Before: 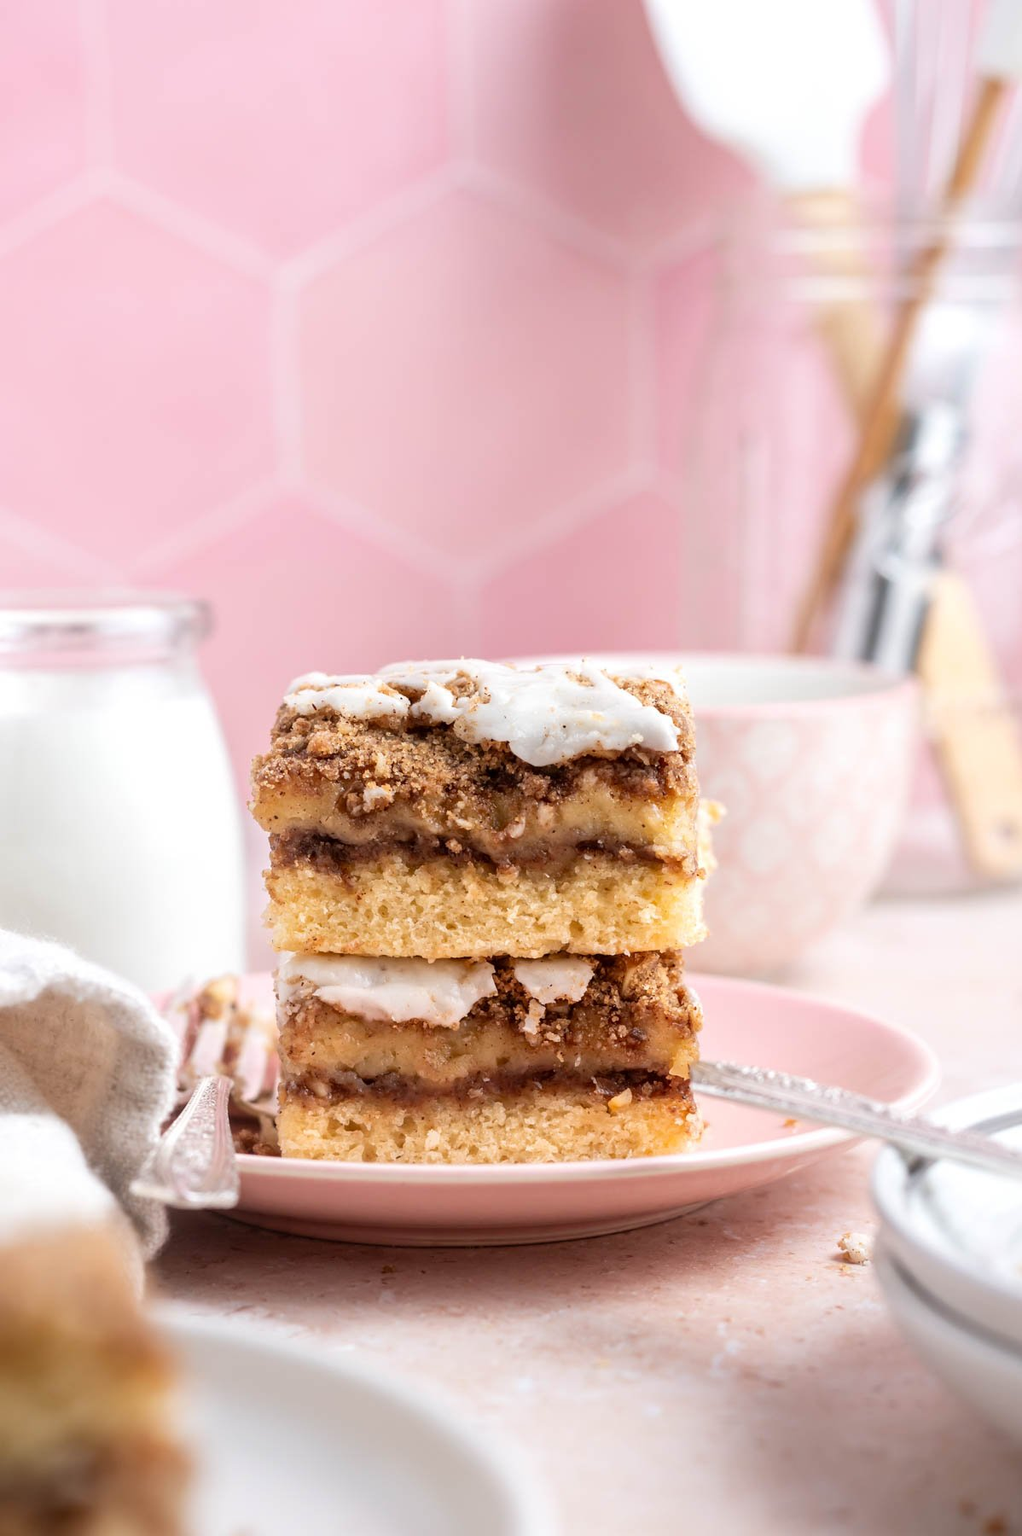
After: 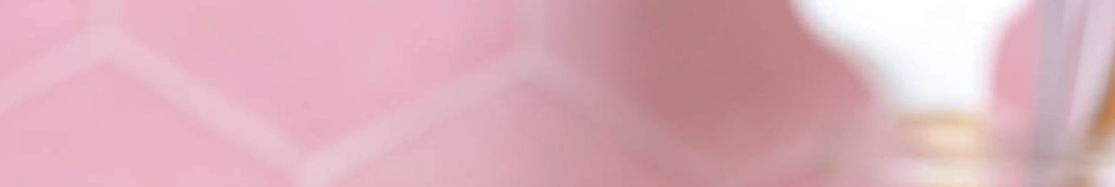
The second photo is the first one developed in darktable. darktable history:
rotate and perspective: rotation 4.1°, automatic cropping off
color balance: on, module defaults
crop and rotate: left 9.644%, top 9.491%, right 6.021%, bottom 80.509%
shadows and highlights: on, module defaults
